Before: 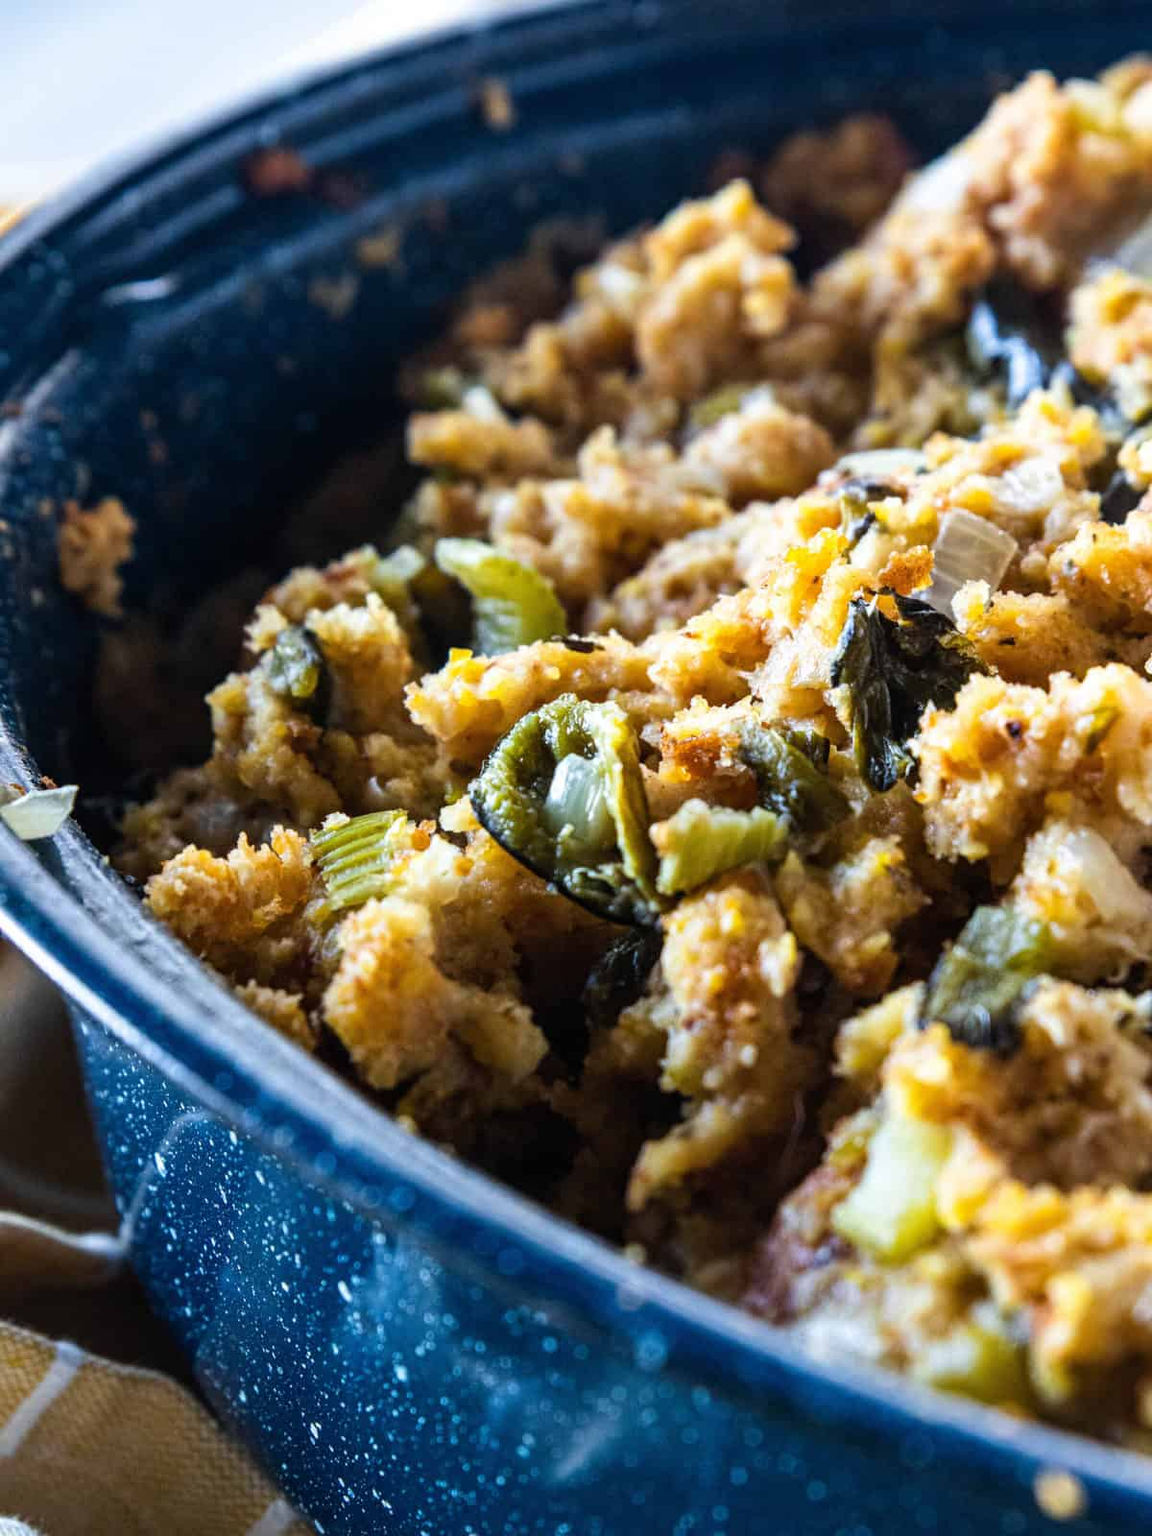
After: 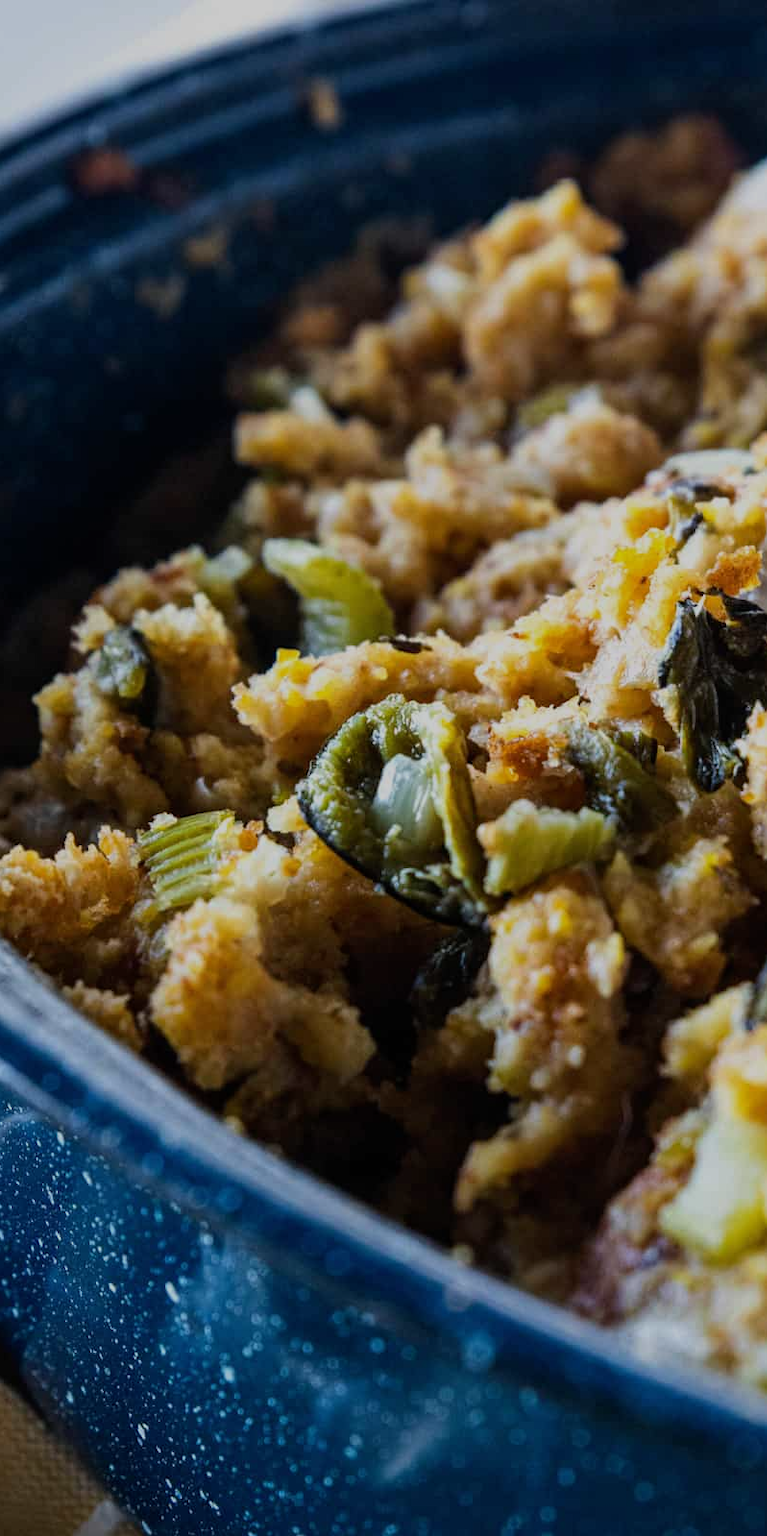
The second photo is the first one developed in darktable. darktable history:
crop and rotate: left 15.055%, right 18.278%
exposure: black level correction 0, exposure -0.766 EV, compensate highlight preservation false
